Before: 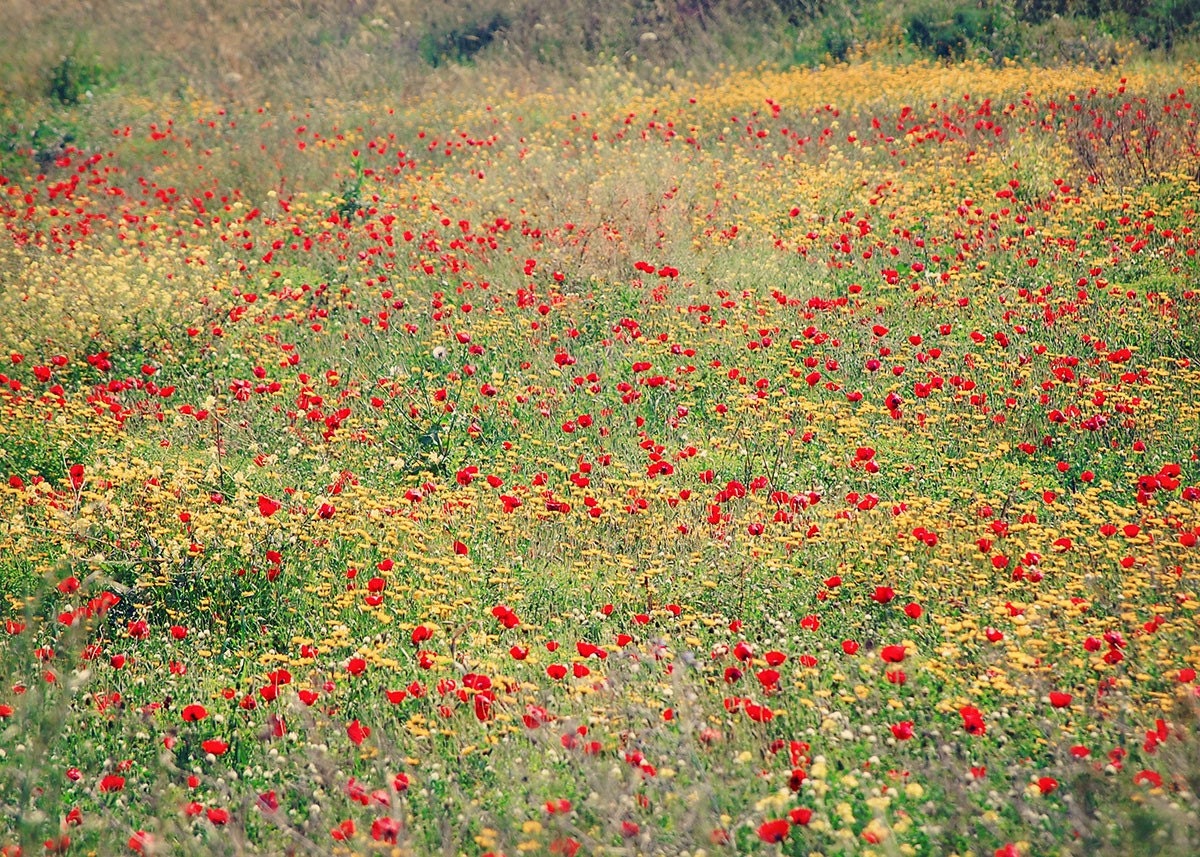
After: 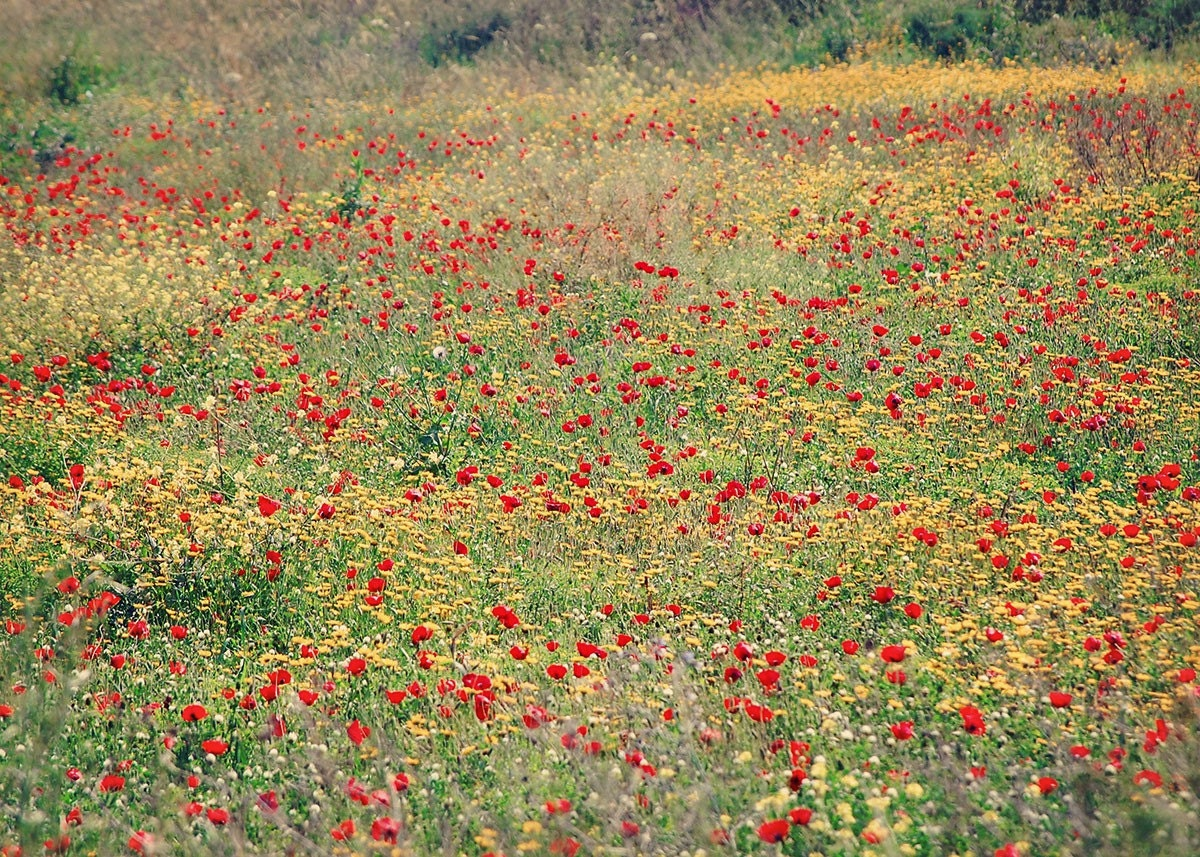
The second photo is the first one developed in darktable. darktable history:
contrast brightness saturation: saturation -0.05
shadows and highlights: shadows color adjustment 97.66%, soften with gaussian
